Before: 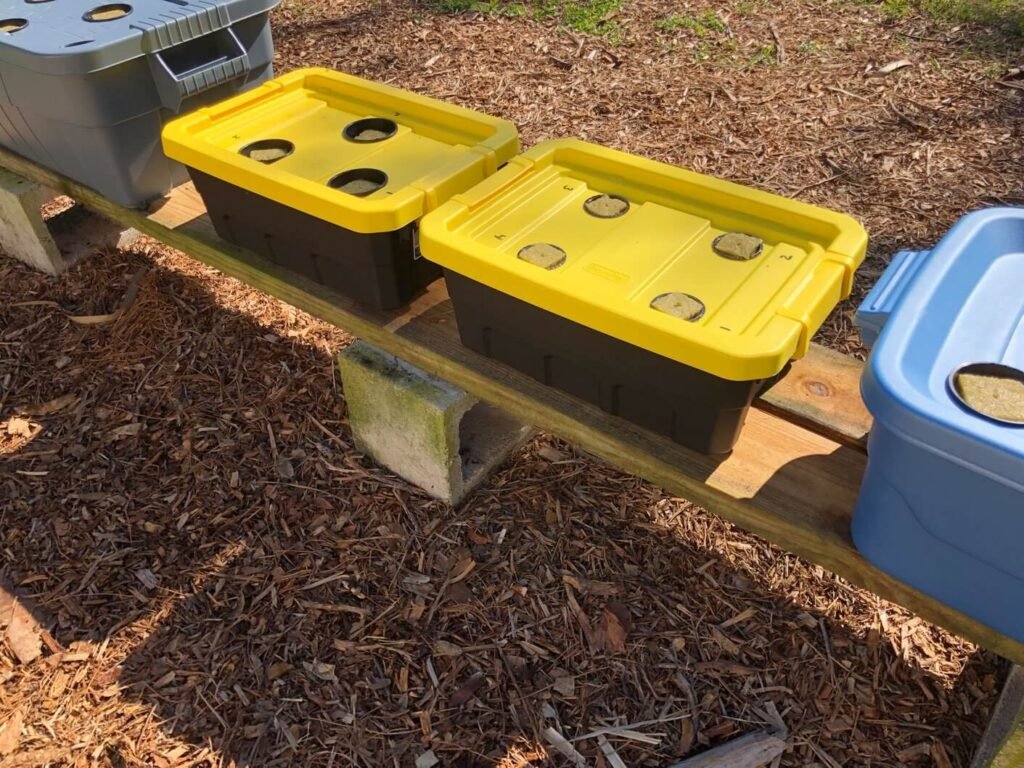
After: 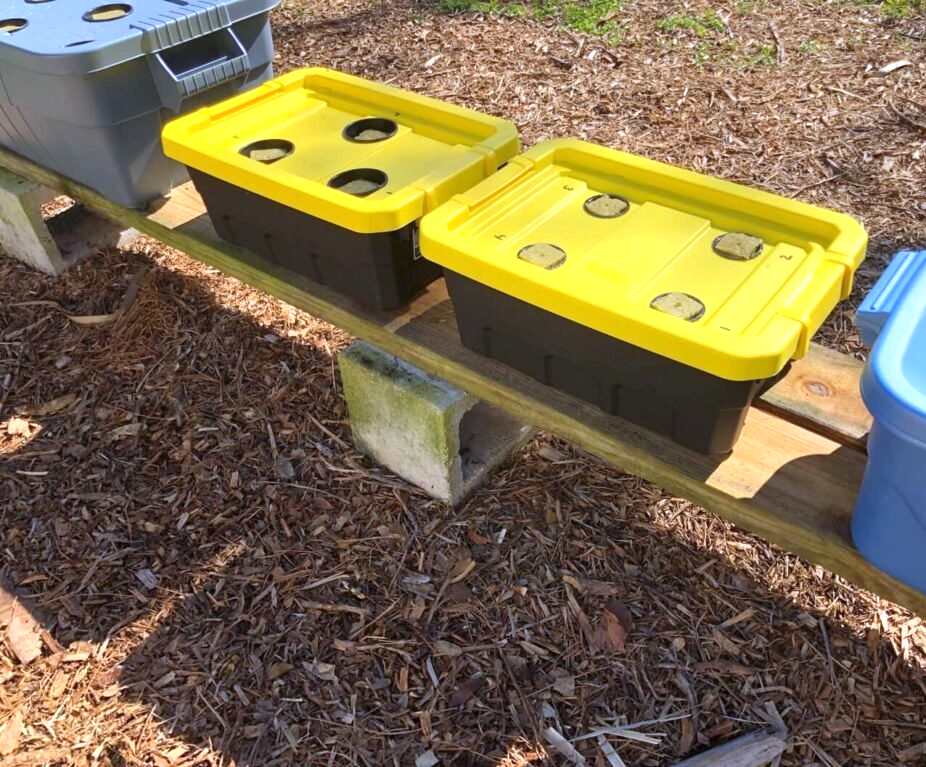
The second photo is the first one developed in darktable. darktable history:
crop: right 9.509%, bottom 0.031%
white balance: red 0.926, green 1.003, blue 1.133
exposure: exposure 0.559 EV, compensate highlight preservation false
